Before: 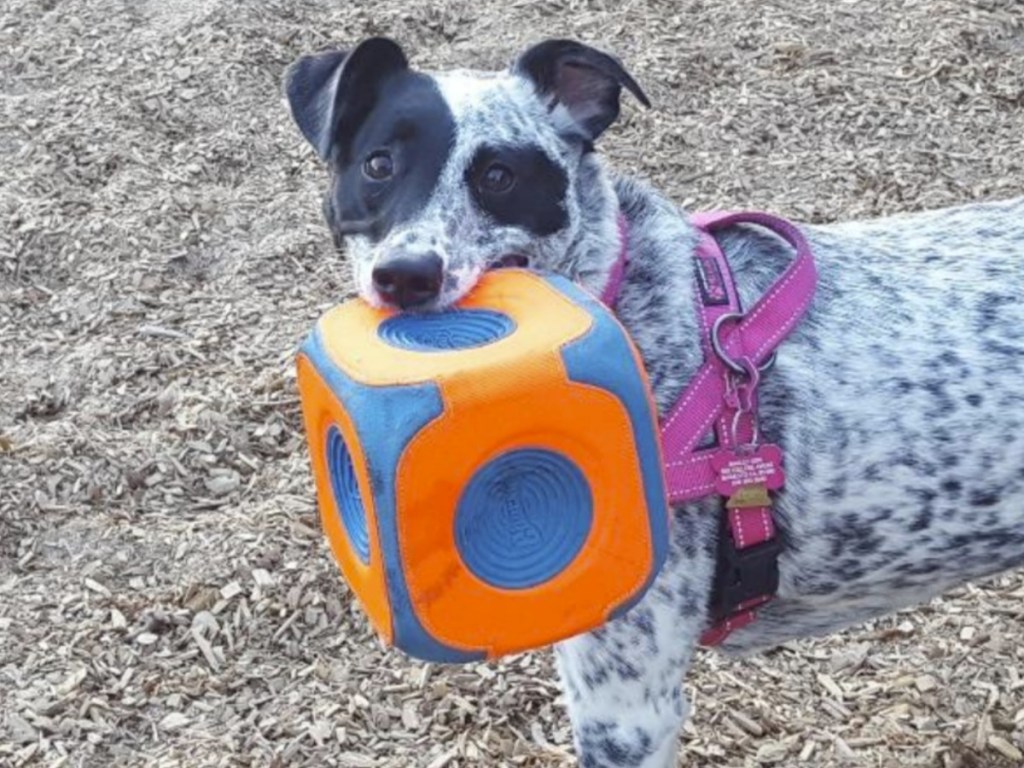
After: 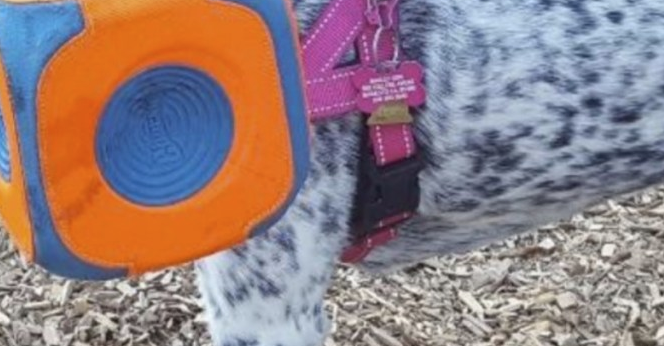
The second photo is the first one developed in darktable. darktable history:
crop and rotate: left 35.103%, top 49.967%, bottom 4.941%
shadows and highlights: soften with gaussian
color zones: curves: ch1 [(0, 0.469) (0.01, 0.469) (0.12, 0.446) (0.248, 0.469) (0.5, 0.5) (0.748, 0.5) (0.99, 0.469) (1, 0.469)]
